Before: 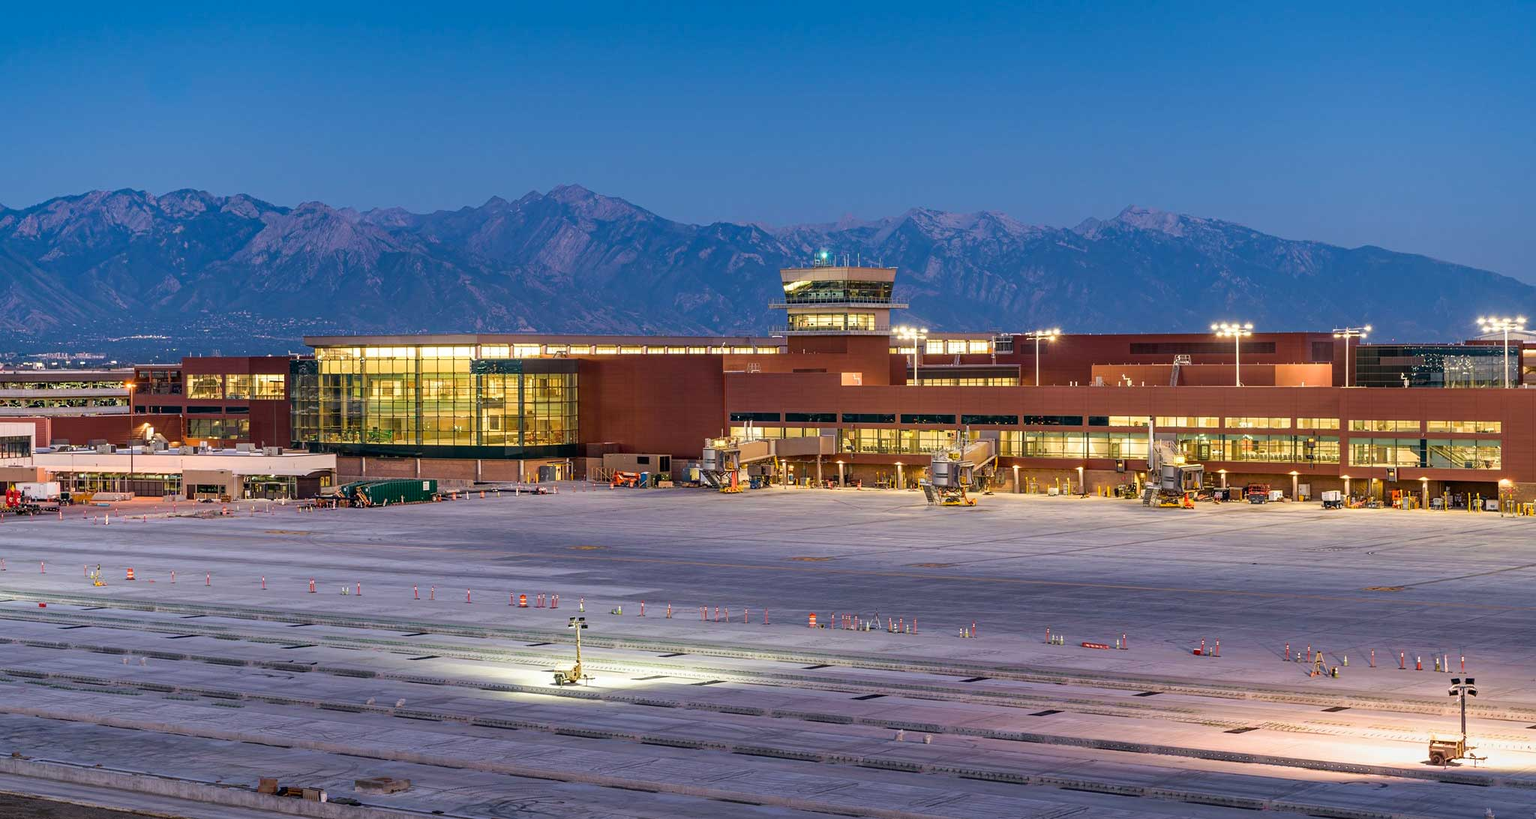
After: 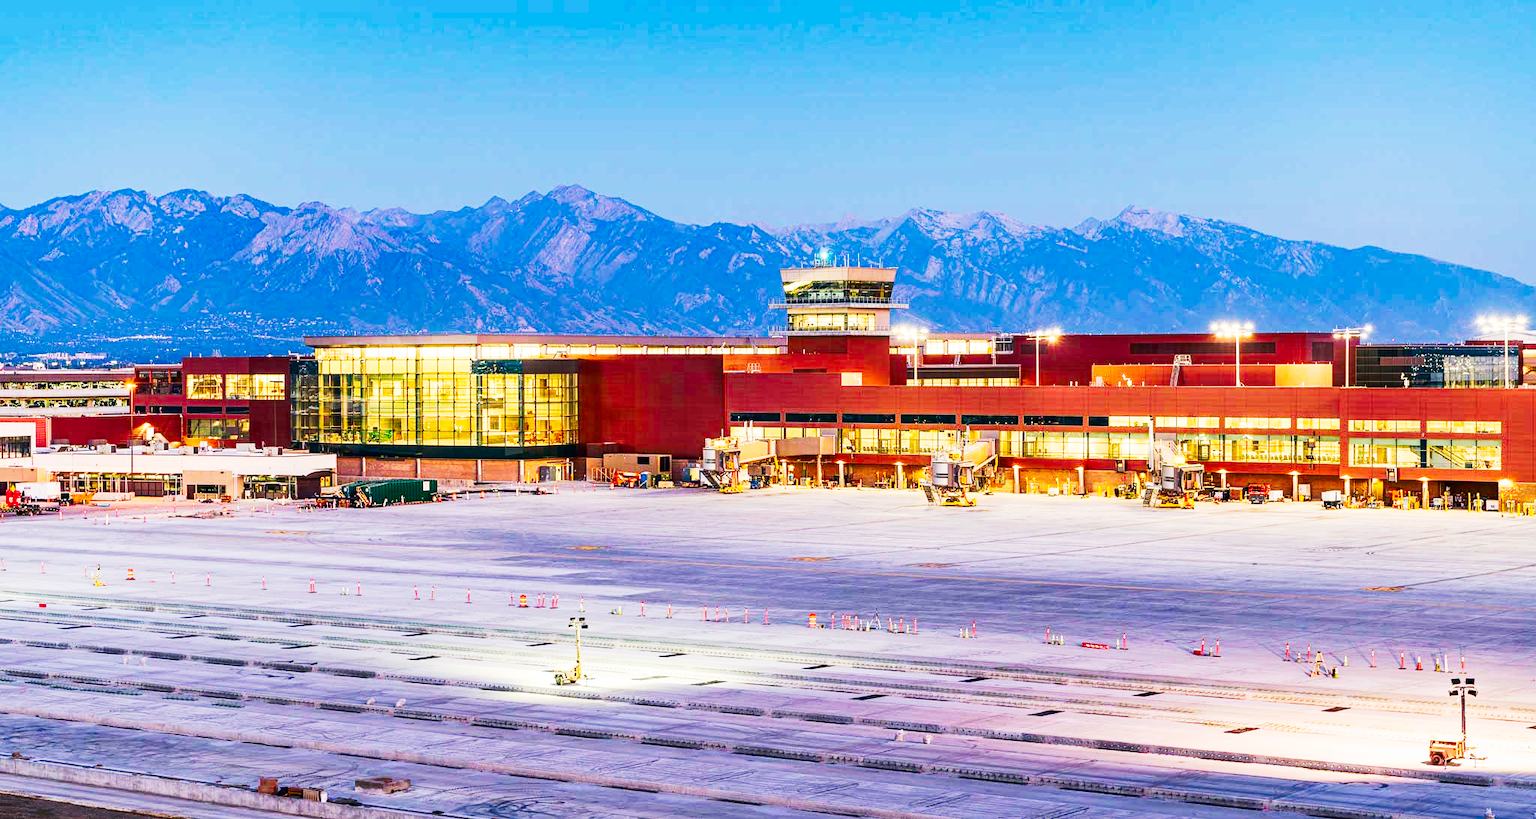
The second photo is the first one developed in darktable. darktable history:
tone curve: curves: ch0 [(0, 0) (0.003, 0.004) (0.011, 0.015) (0.025, 0.034) (0.044, 0.061) (0.069, 0.095) (0.1, 0.137) (0.136, 0.186) (0.177, 0.243) (0.224, 0.307) (0.277, 0.416) (0.335, 0.533) (0.399, 0.641) (0.468, 0.748) (0.543, 0.829) (0.623, 0.886) (0.709, 0.924) (0.801, 0.951) (0.898, 0.975) (1, 1)], preserve colors none
contrast brightness saturation: contrast 0.16, saturation 0.32
